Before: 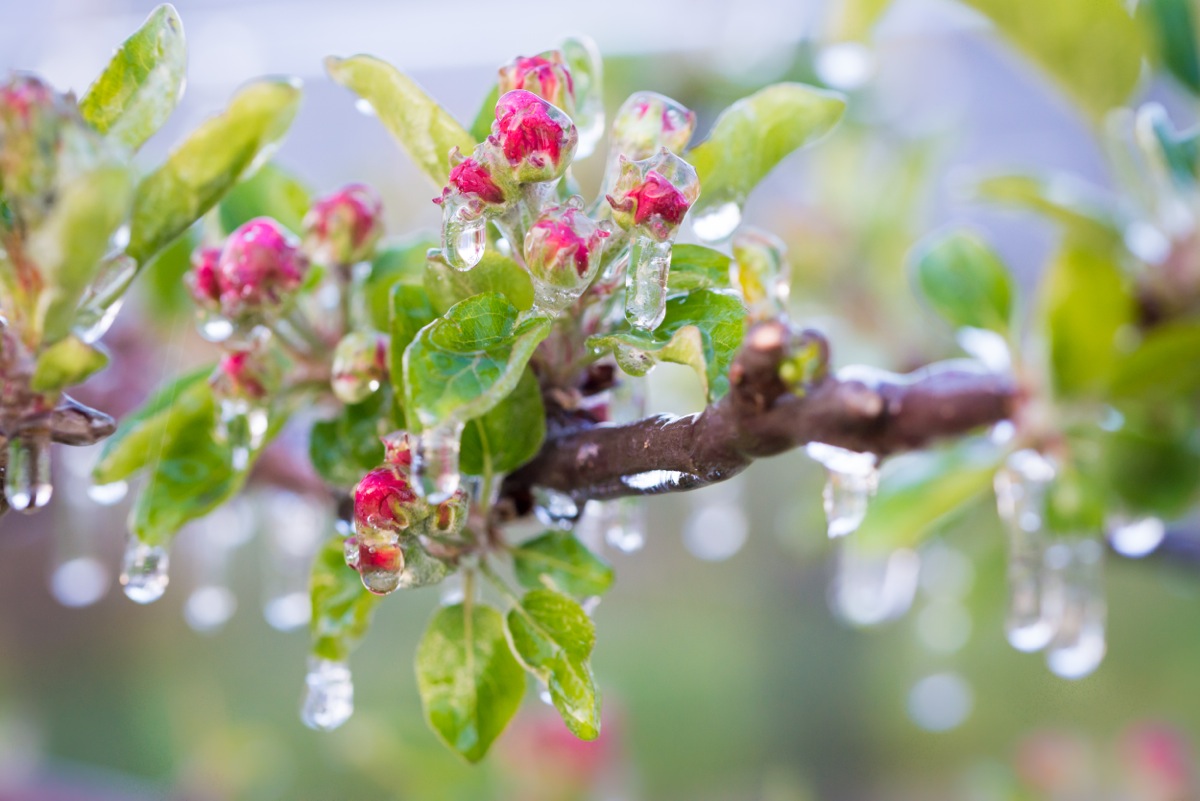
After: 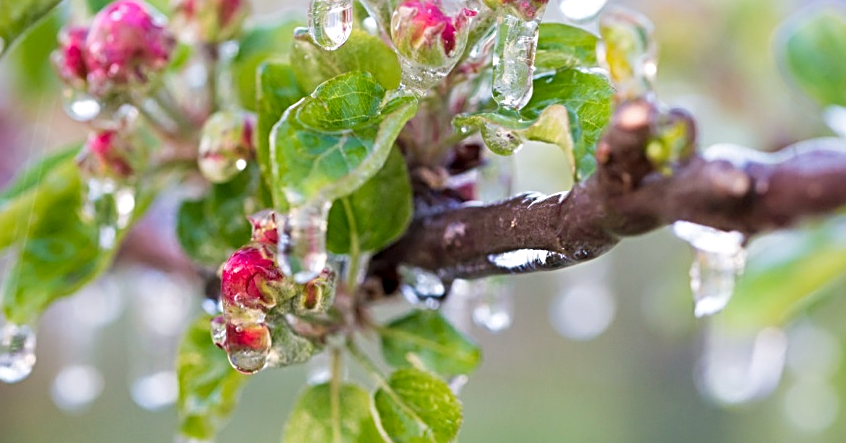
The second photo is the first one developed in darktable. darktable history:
crop: left 11.123%, top 27.61%, right 18.3%, bottom 17.034%
white balance: red 1.009, blue 0.985
sharpen: radius 2.543, amount 0.636
local contrast: highlights 100%, shadows 100%, detail 120%, midtone range 0.2
